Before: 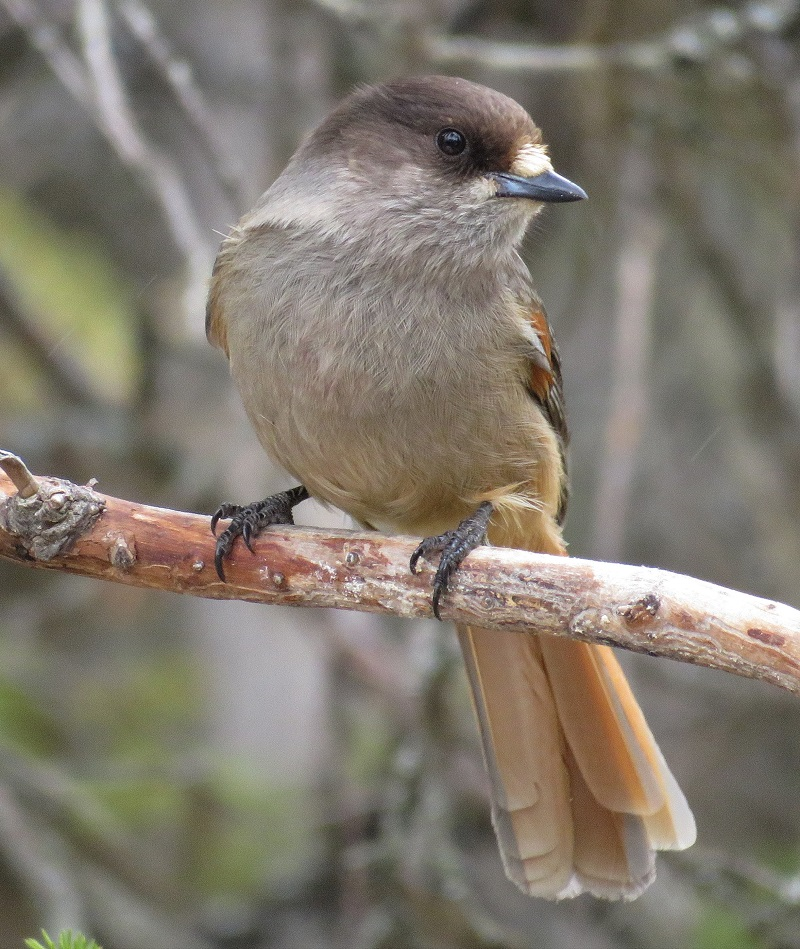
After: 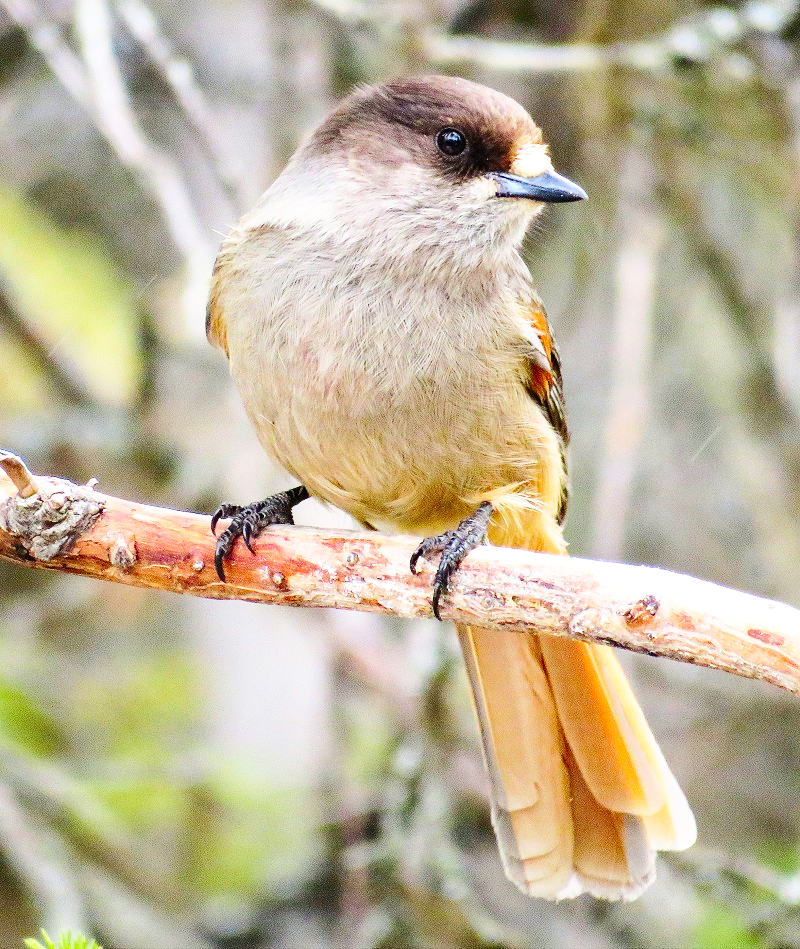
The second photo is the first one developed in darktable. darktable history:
haze removal: compatibility mode true, adaptive false
base curve: curves: ch0 [(0, 0.003) (0.001, 0.002) (0.006, 0.004) (0.02, 0.022) (0.048, 0.086) (0.094, 0.234) (0.162, 0.431) (0.258, 0.629) (0.385, 0.8) (0.548, 0.918) (0.751, 0.988) (1, 1)], preserve colors none
contrast brightness saturation: contrast 0.18, saturation 0.3
